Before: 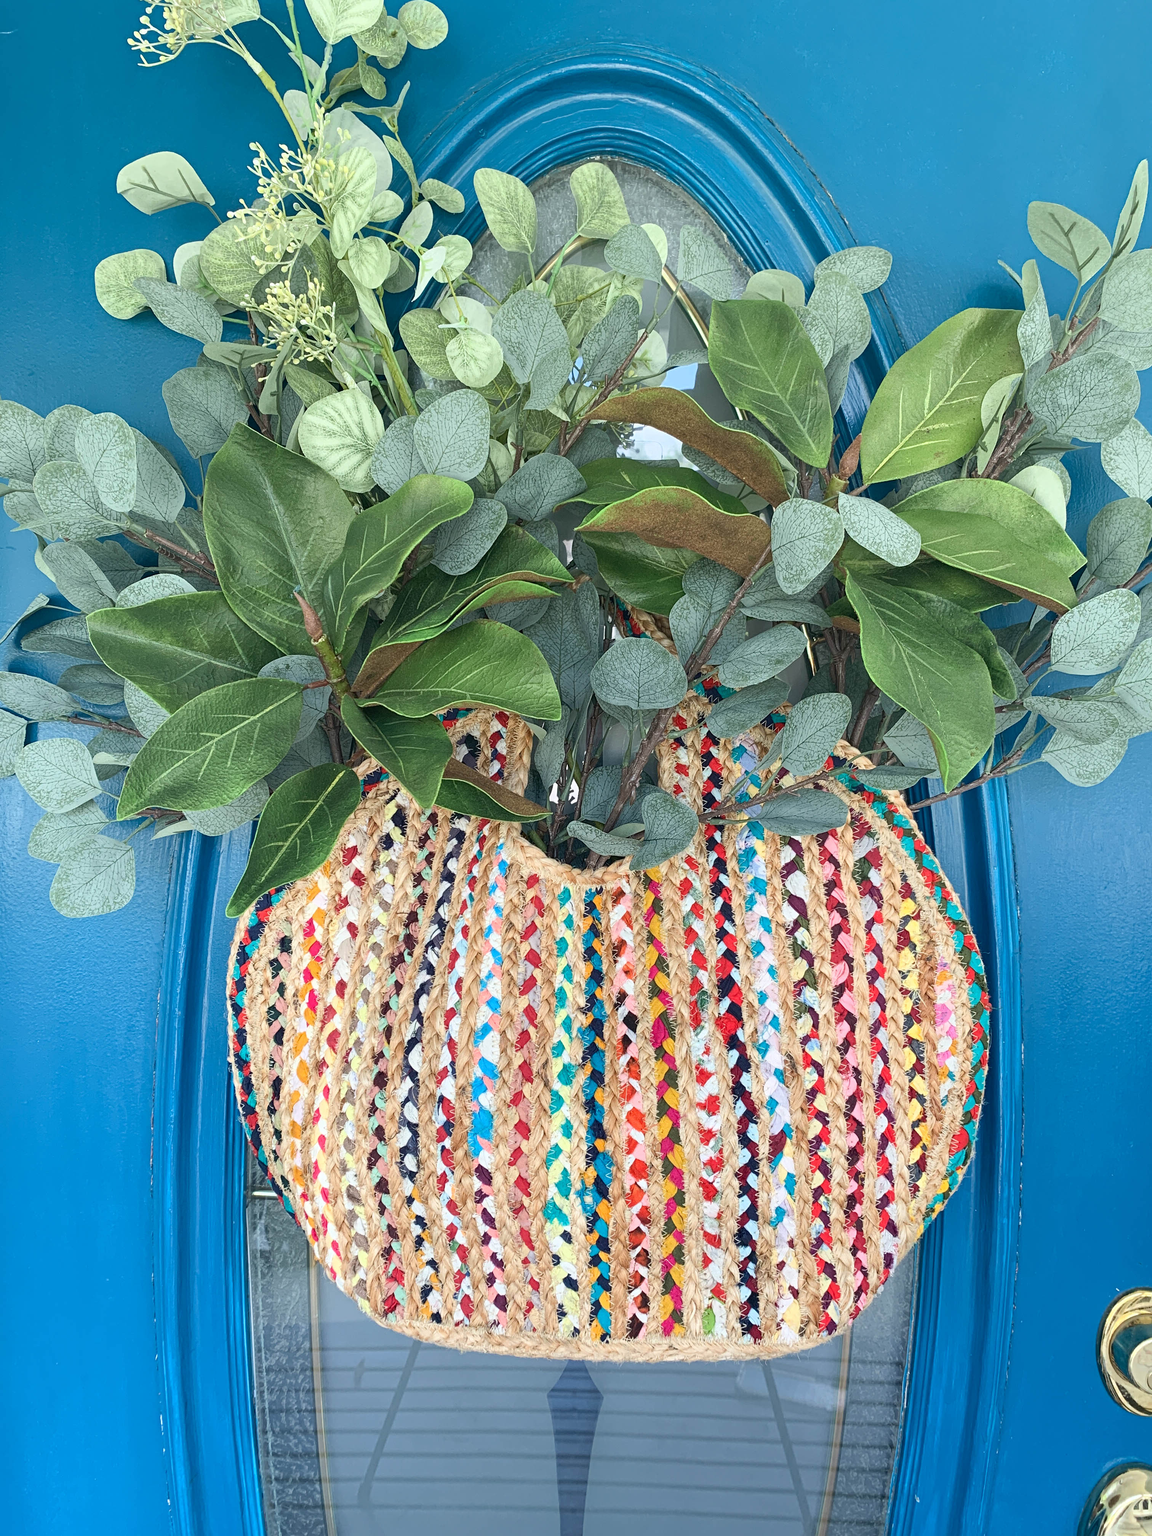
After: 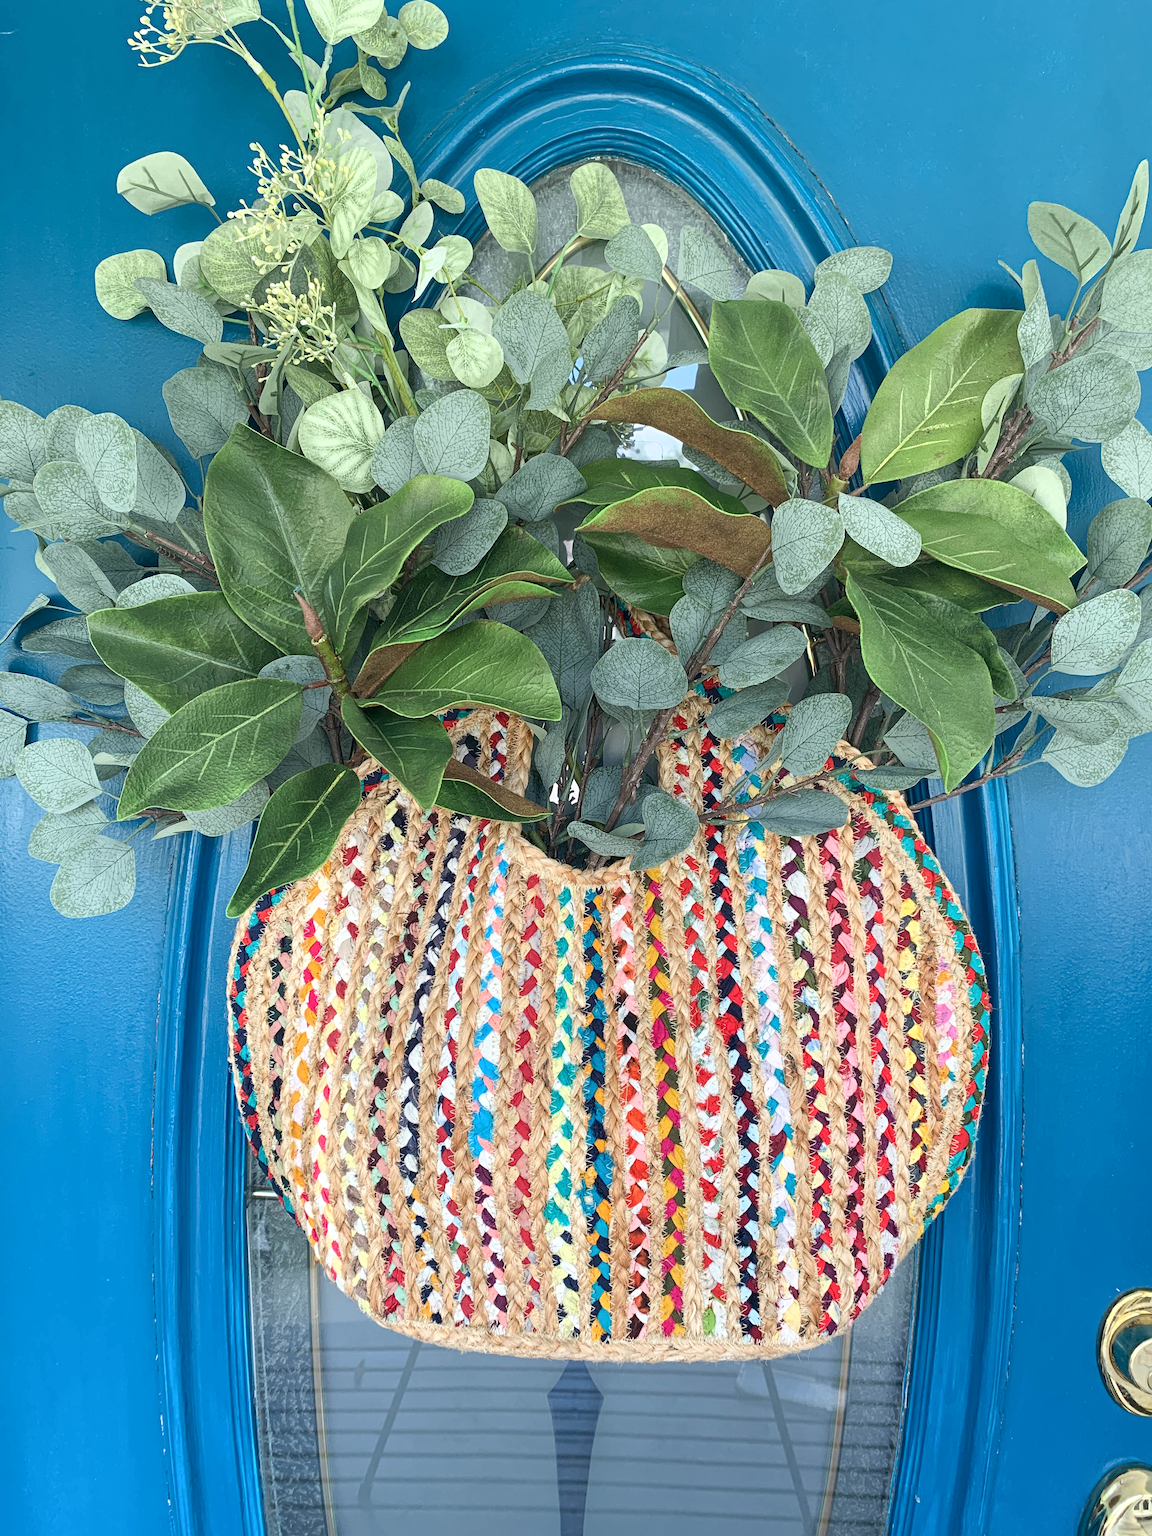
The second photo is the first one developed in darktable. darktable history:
local contrast: highlights 105%, shadows 99%, detail 120%, midtone range 0.2
